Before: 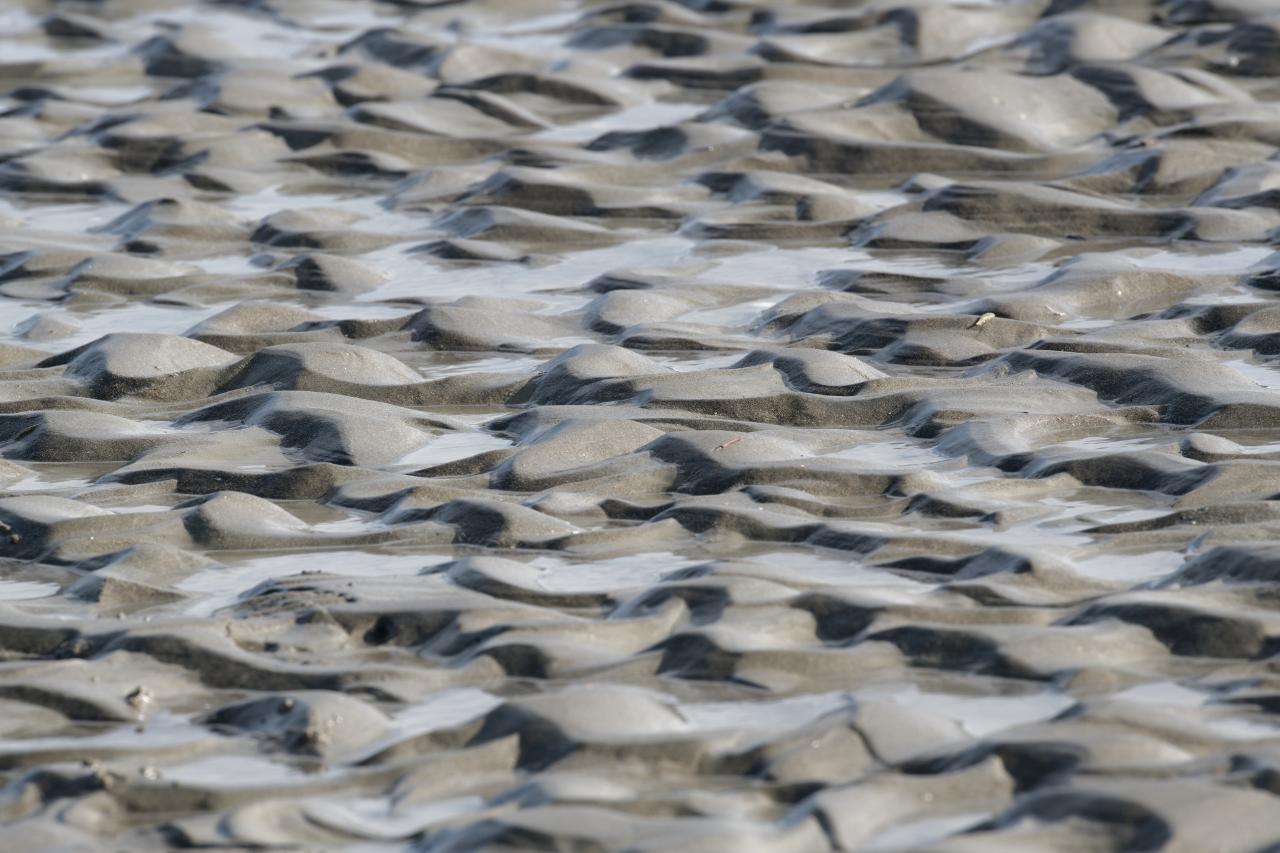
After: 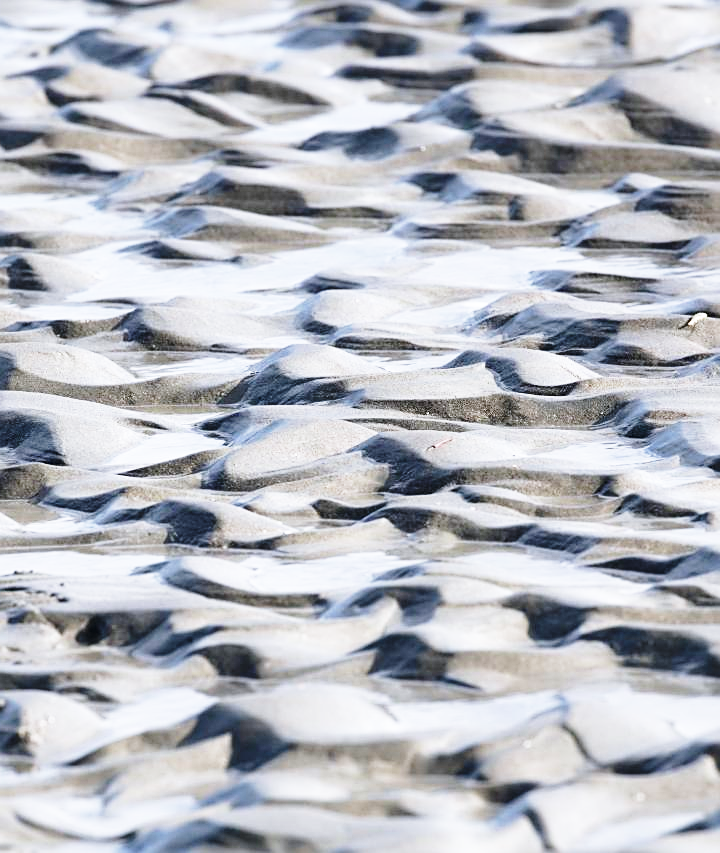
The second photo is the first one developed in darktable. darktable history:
crop and rotate: left 22.516%, right 21.234%
sharpen: on, module defaults
base curve: curves: ch0 [(0, 0) (0.026, 0.03) (0.109, 0.232) (0.351, 0.748) (0.669, 0.968) (1, 1)], preserve colors none
white balance: red 0.984, blue 1.059
